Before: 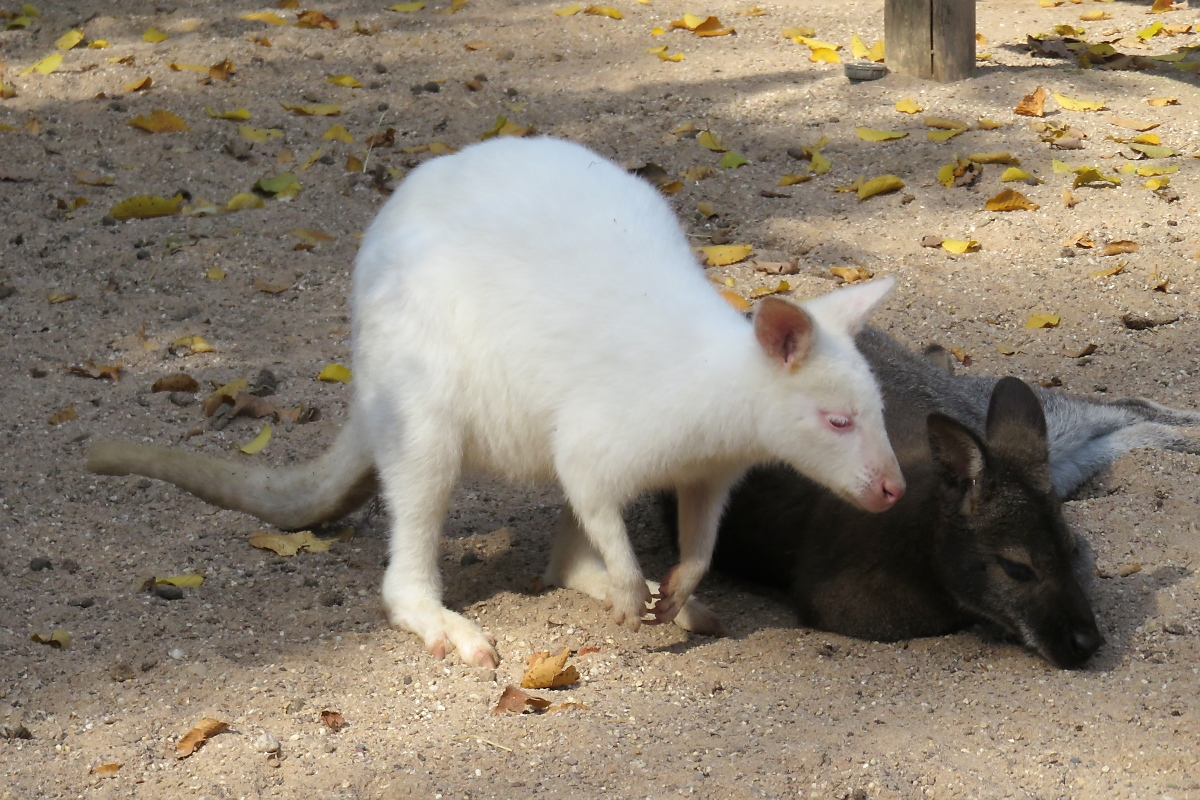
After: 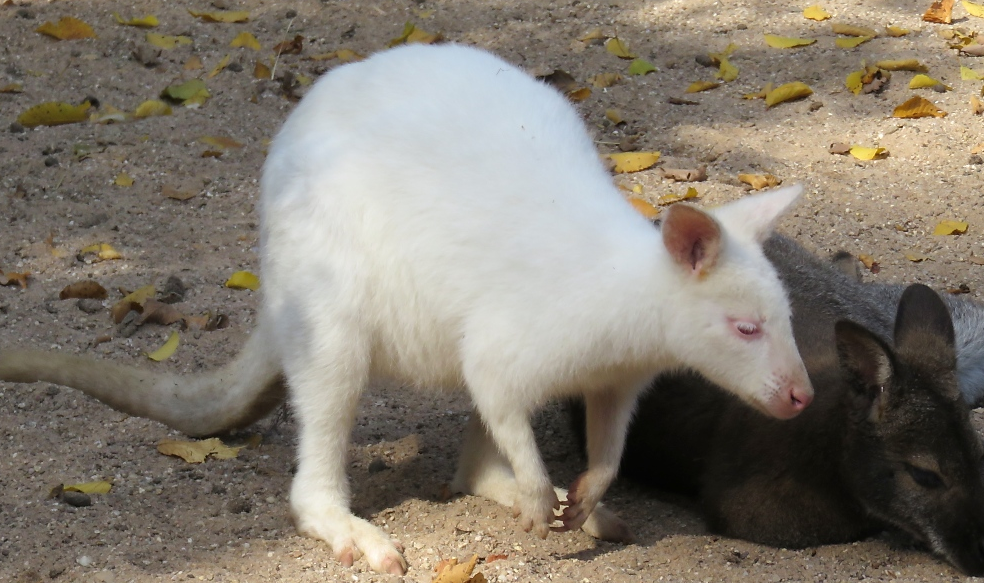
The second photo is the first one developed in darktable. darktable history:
crop: left 7.741%, top 11.696%, right 10.177%, bottom 15.41%
